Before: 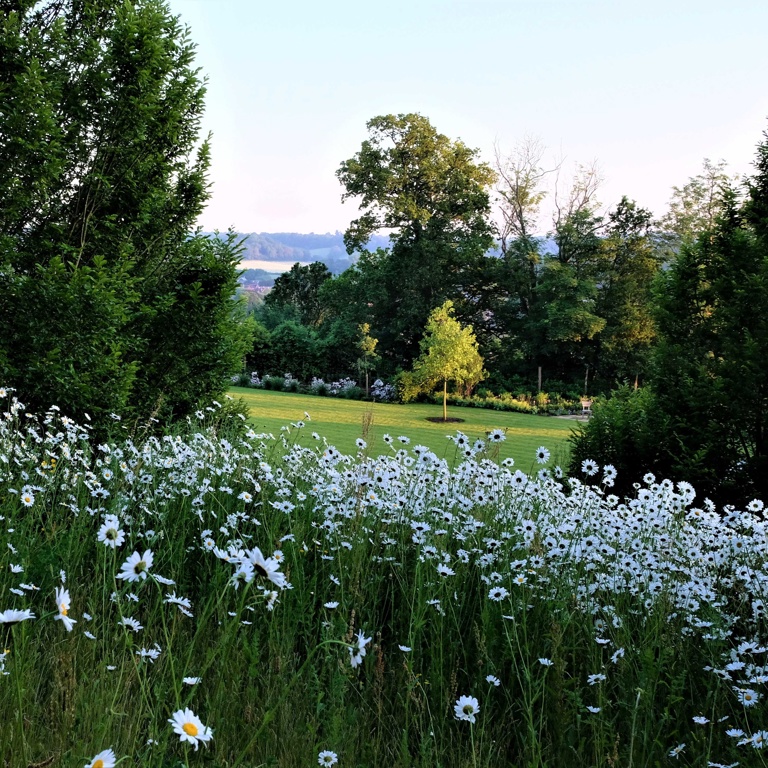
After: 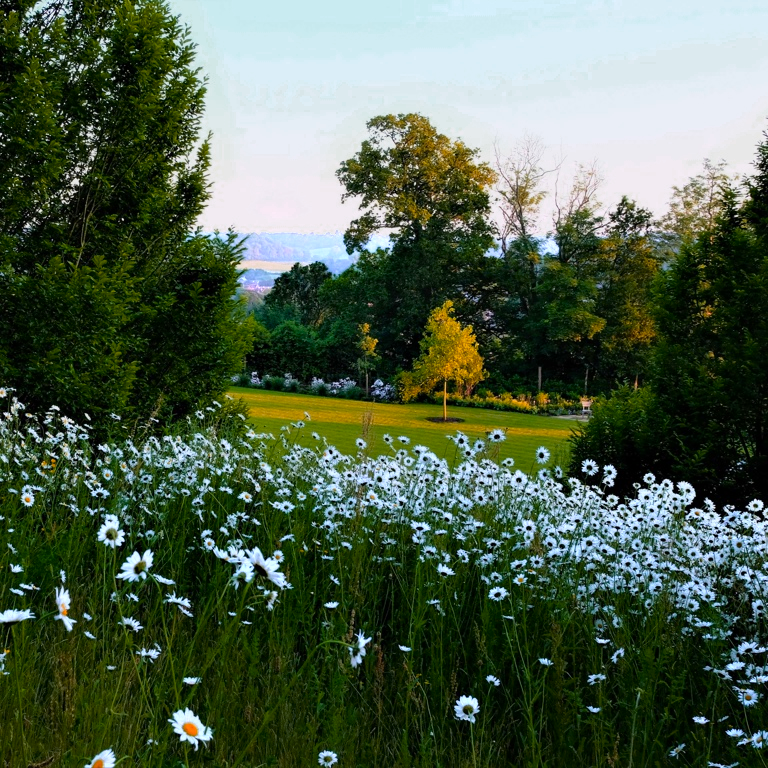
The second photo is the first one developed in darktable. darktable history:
color balance rgb: on, module defaults
exposure: exposure -0.293 EV, compensate highlight preservation false
color zones: curves: ch0 [(0.473, 0.374) (0.742, 0.784)]; ch1 [(0.354, 0.737) (0.742, 0.705)]; ch2 [(0.318, 0.421) (0.758, 0.532)]
